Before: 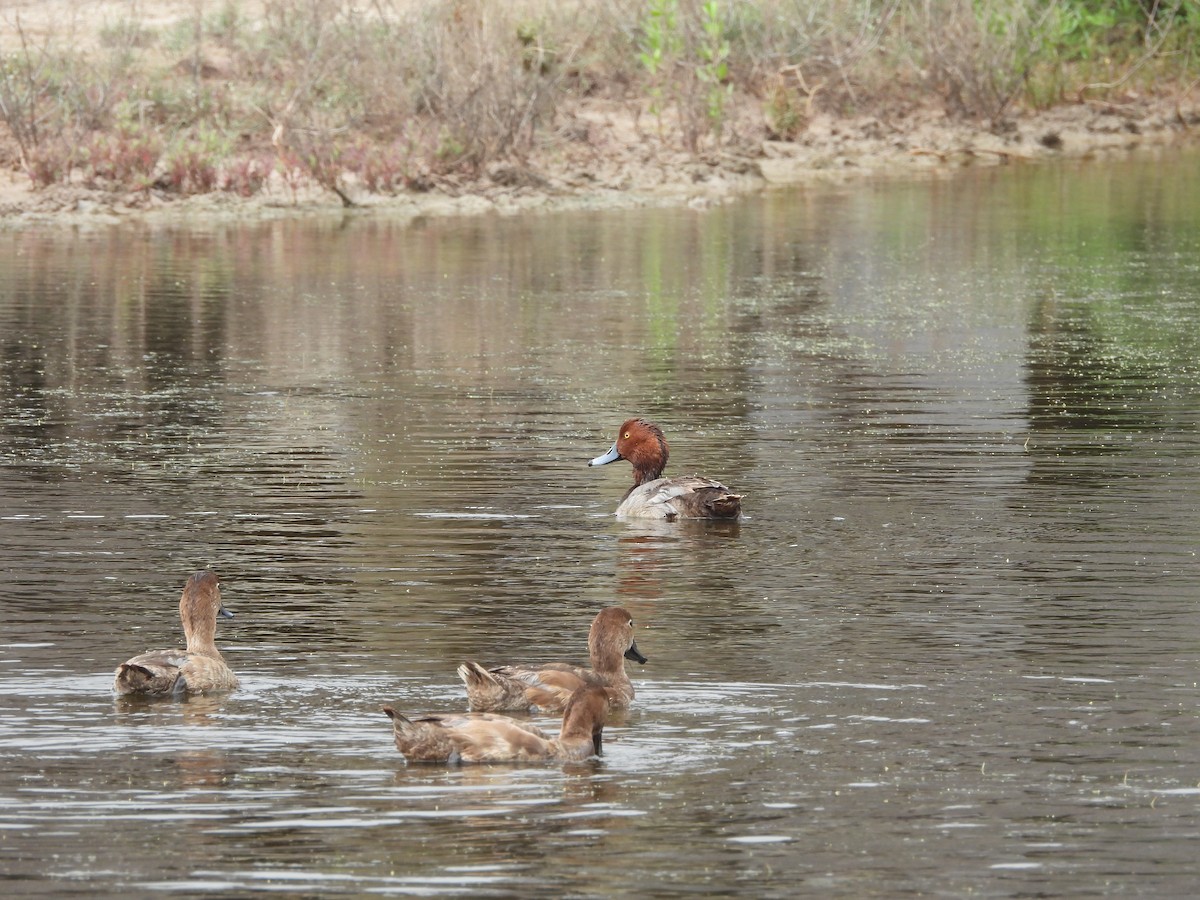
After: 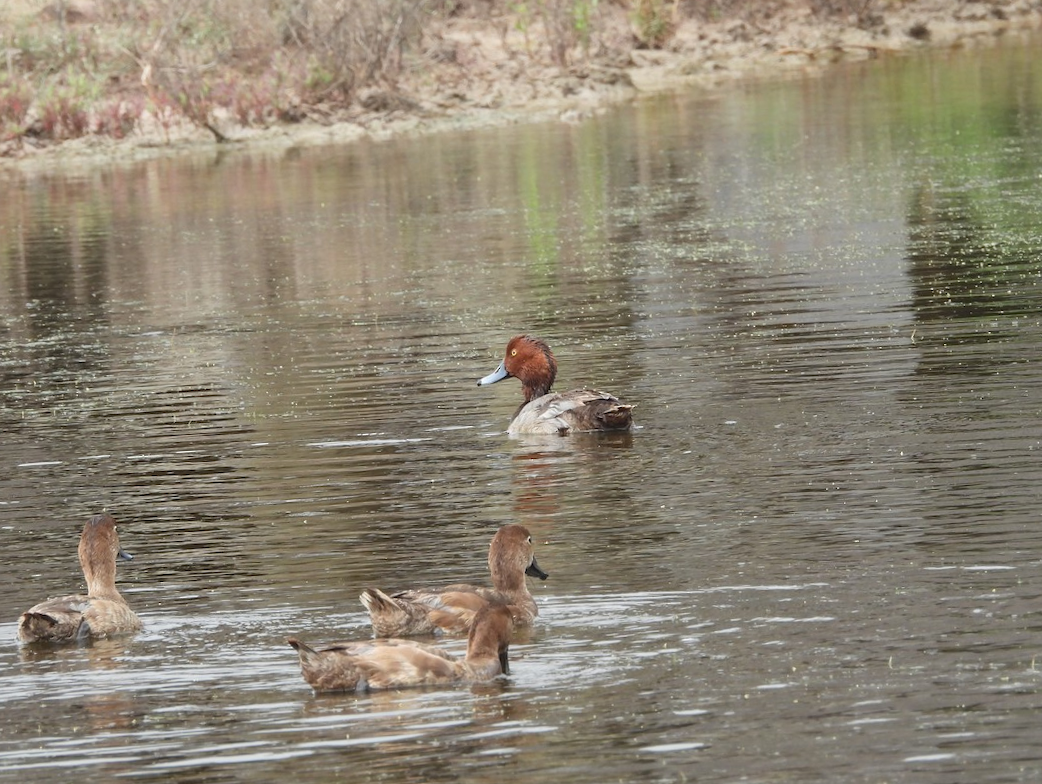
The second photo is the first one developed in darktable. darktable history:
crop and rotate: angle 3.63°, left 5.997%, top 5.686%
